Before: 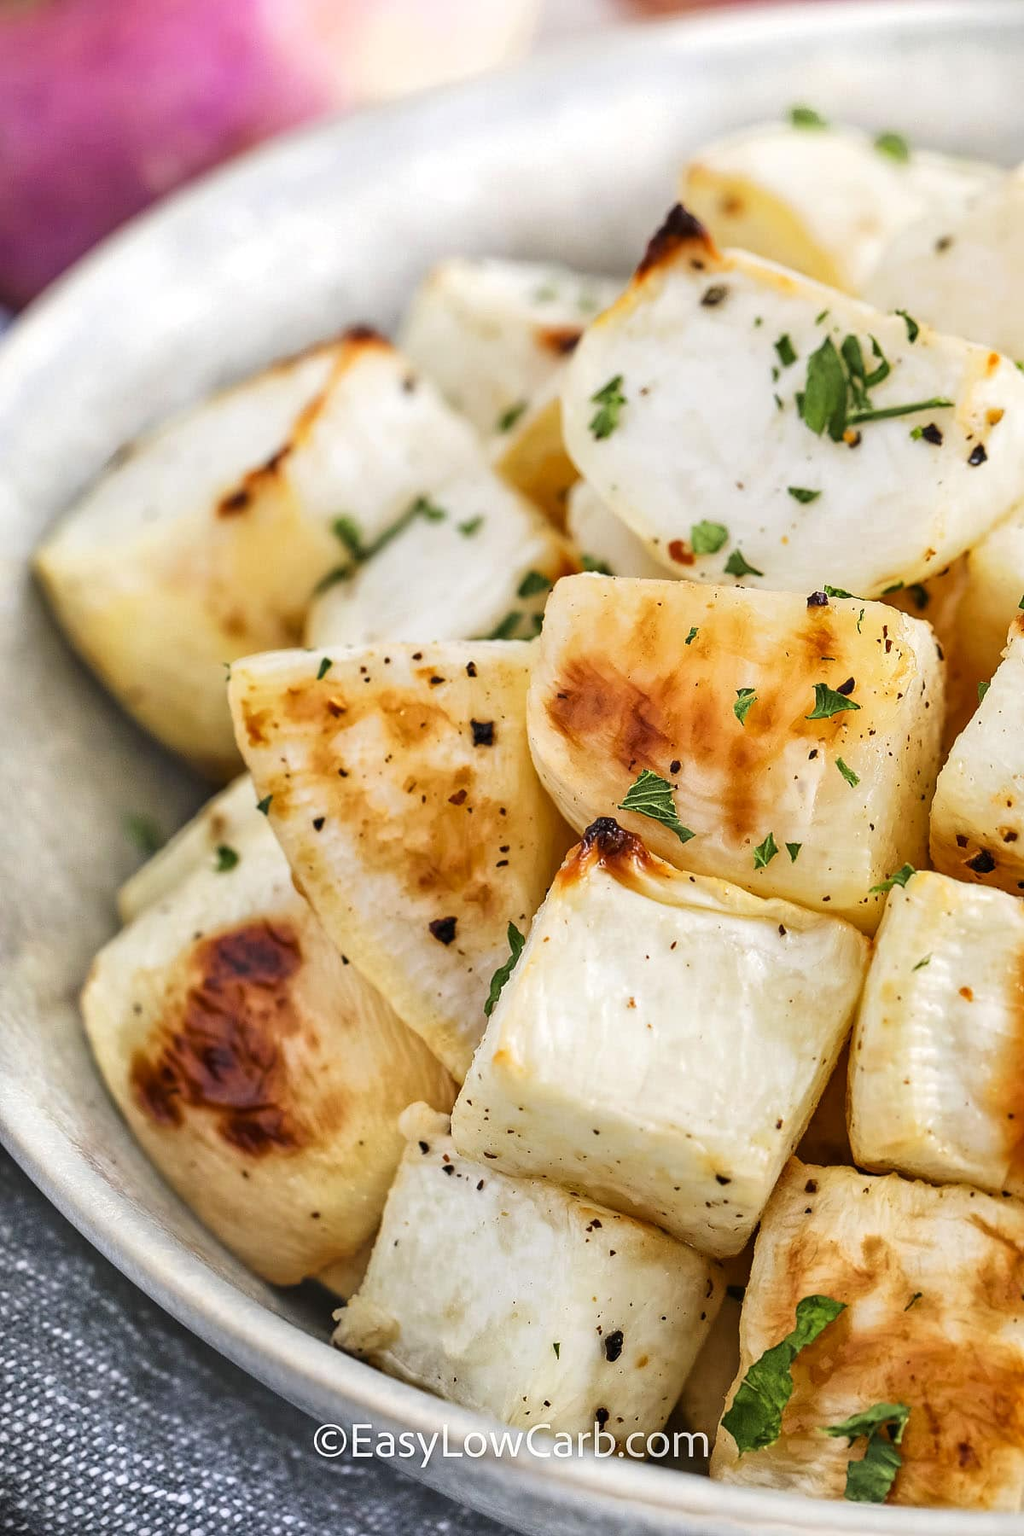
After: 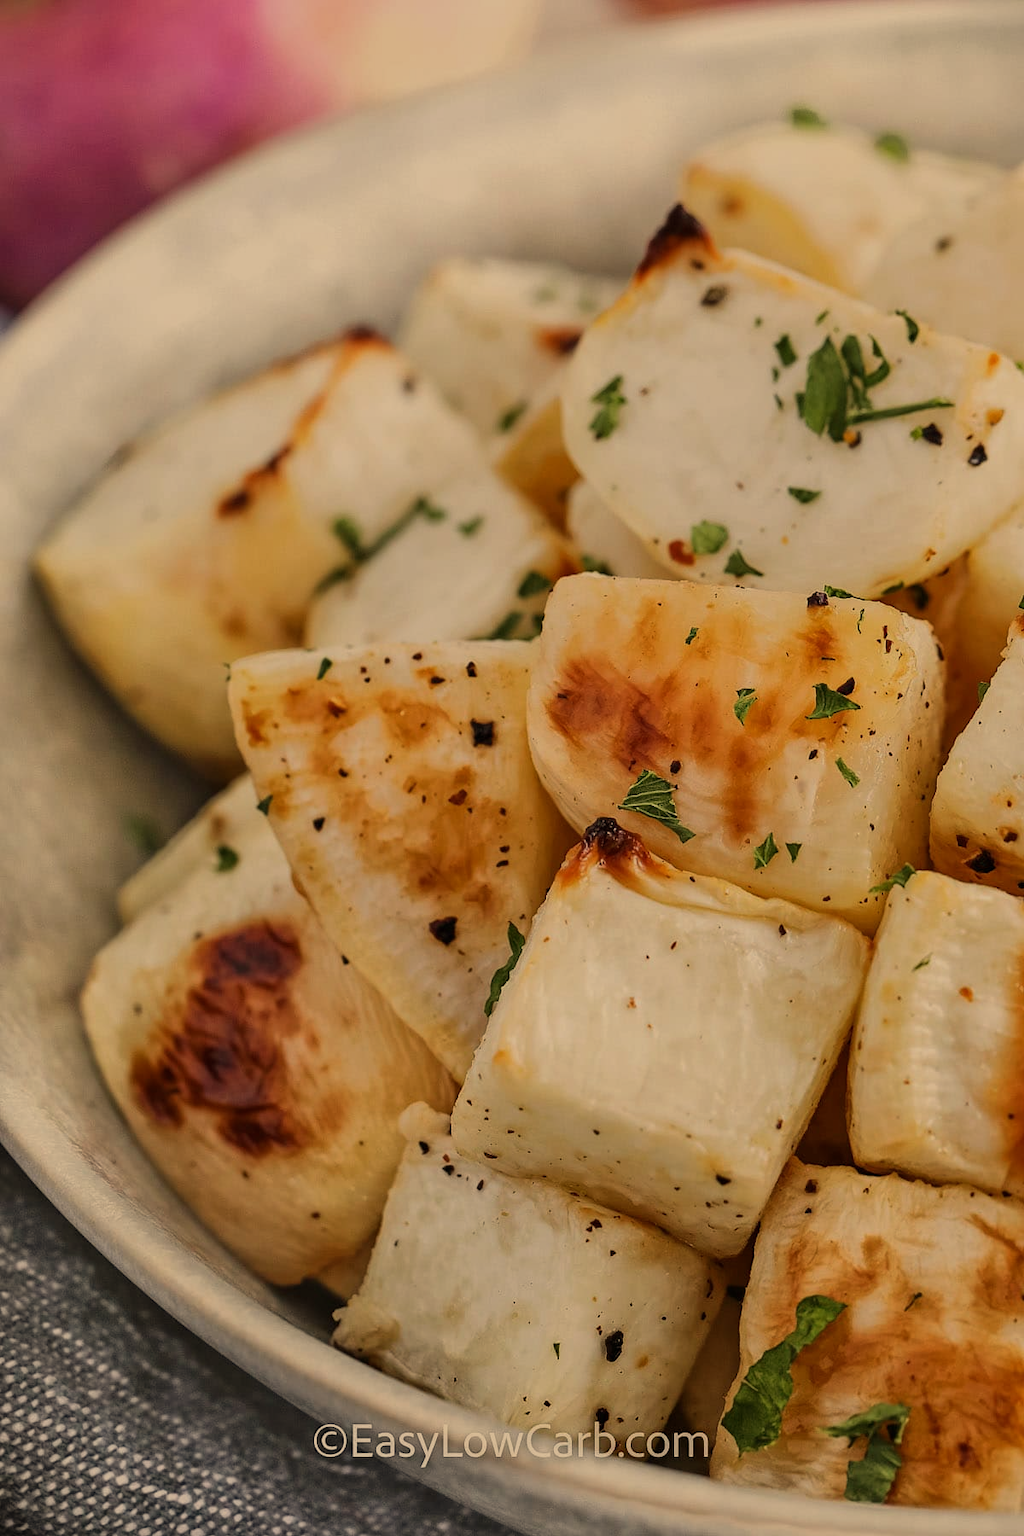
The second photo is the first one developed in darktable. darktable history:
white balance: red 1.138, green 0.996, blue 0.812
exposure: exposure -1 EV, compensate highlight preservation false
